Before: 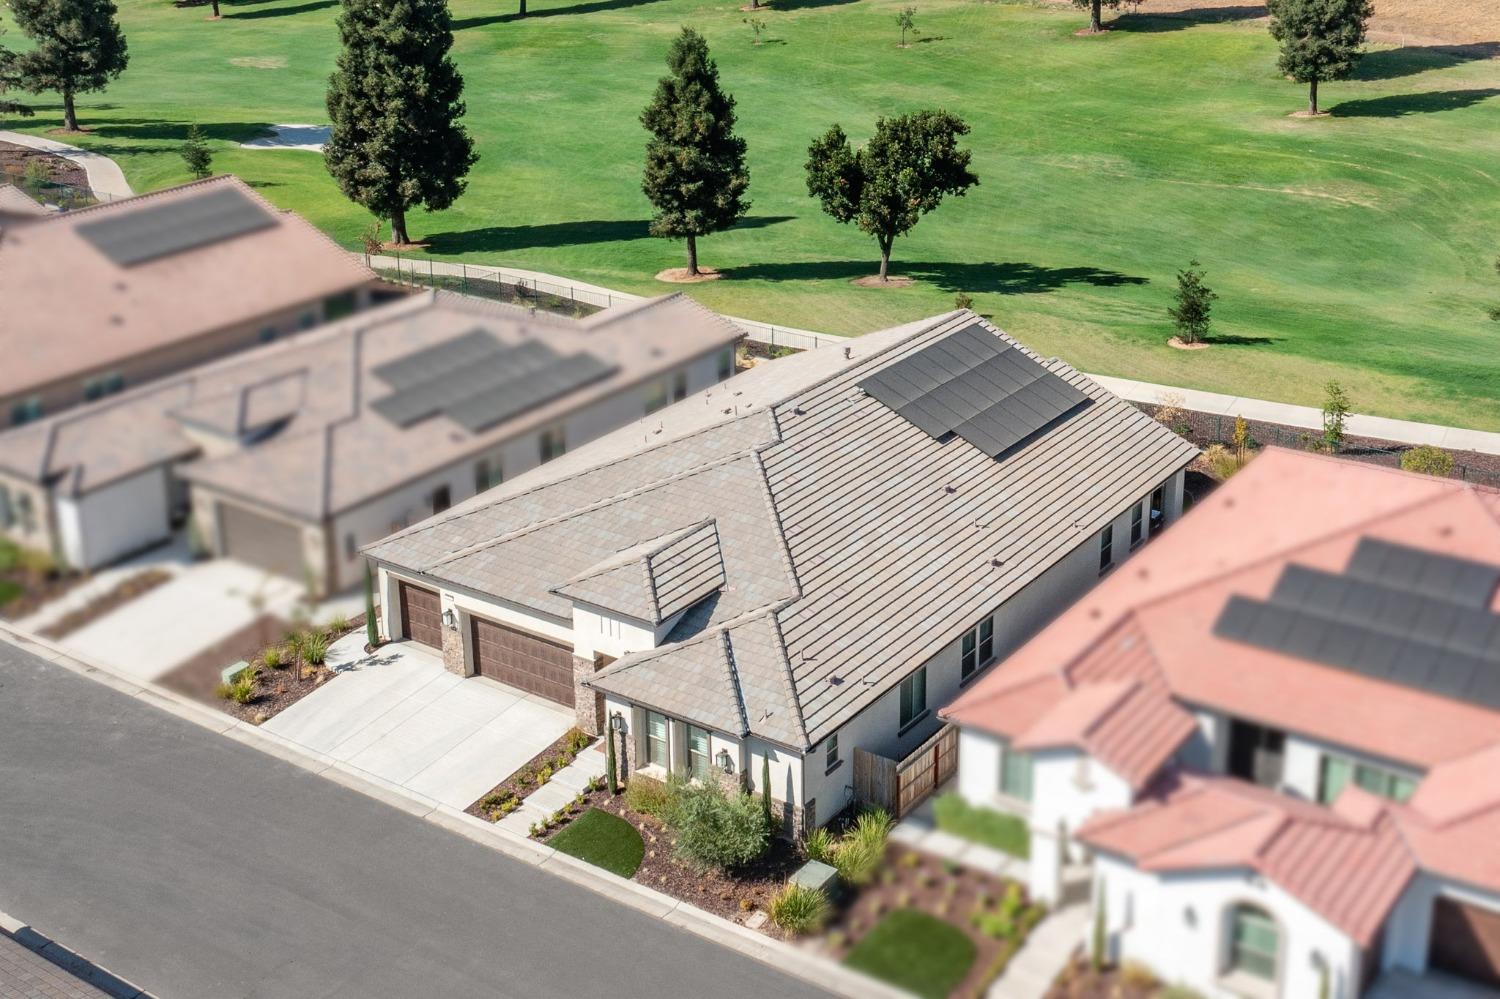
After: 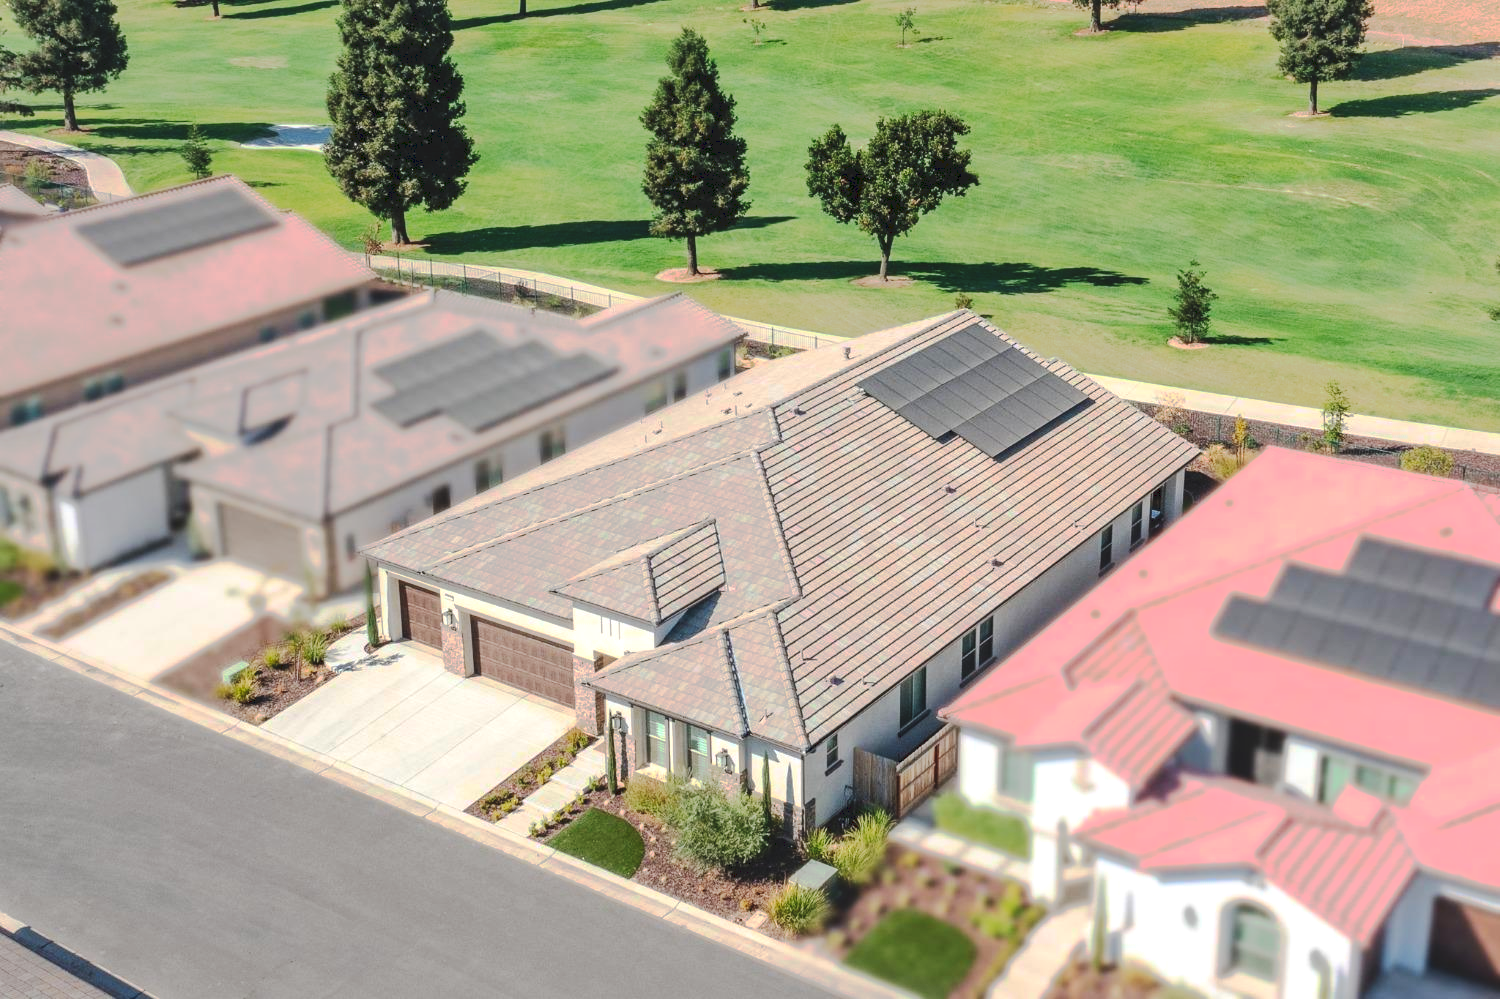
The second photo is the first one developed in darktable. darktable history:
exposure: black level correction 0.001, exposure 0.14 EV, compensate highlight preservation false
tone curve: curves: ch0 [(0, 0) (0.003, 0.098) (0.011, 0.099) (0.025, 0.103) (0.044, 0.114) (0.069, 0.13) (0.1, 0.142) (0.136, 0.161) (0.177, 0.189) (0.224, 0.224) (0.277, 0.266) (0.335, 0.32) (0.399, 0.38) (0.468, 0.45) (0.543, 0.522) (0.623, 0.598) (0.709, 0.669) (0.801, 0.731) (0.898, 0.786) (1, 1)], preserve colors none
contrast brightness saturation: contrast 0.2, brightness 0.16, saturation 0.22
